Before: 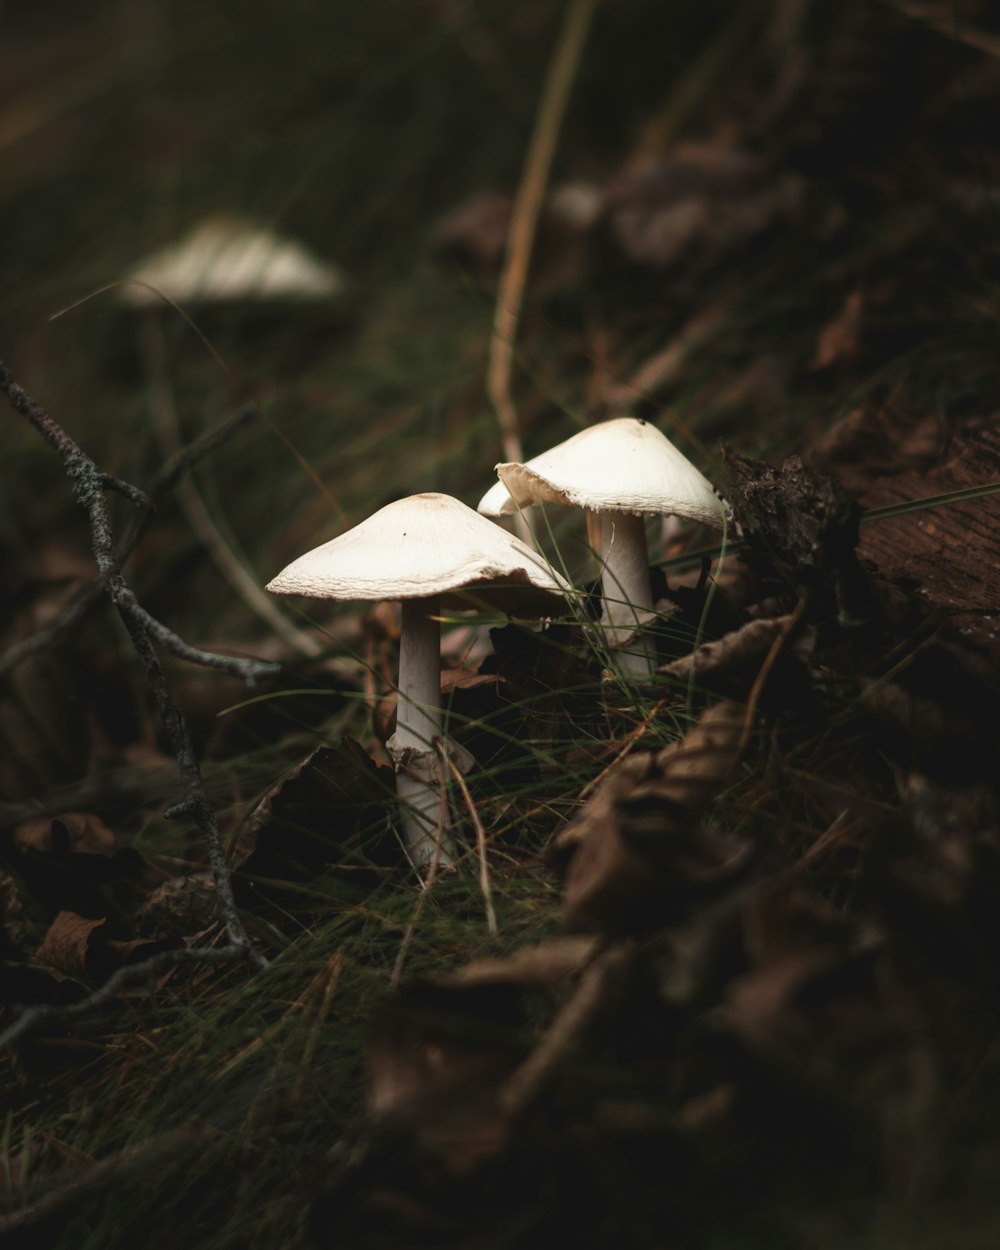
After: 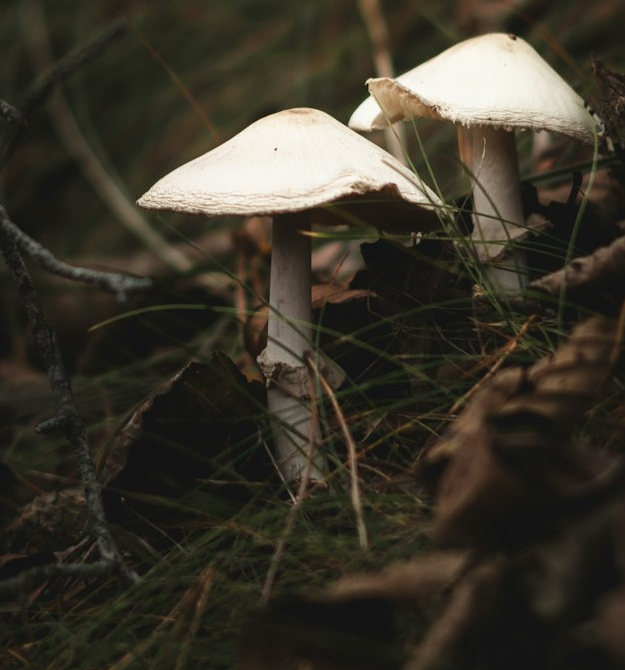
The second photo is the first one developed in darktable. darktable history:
crop: left 12.936%, top 30.805%, right 24.528%, bottom 15.575%
